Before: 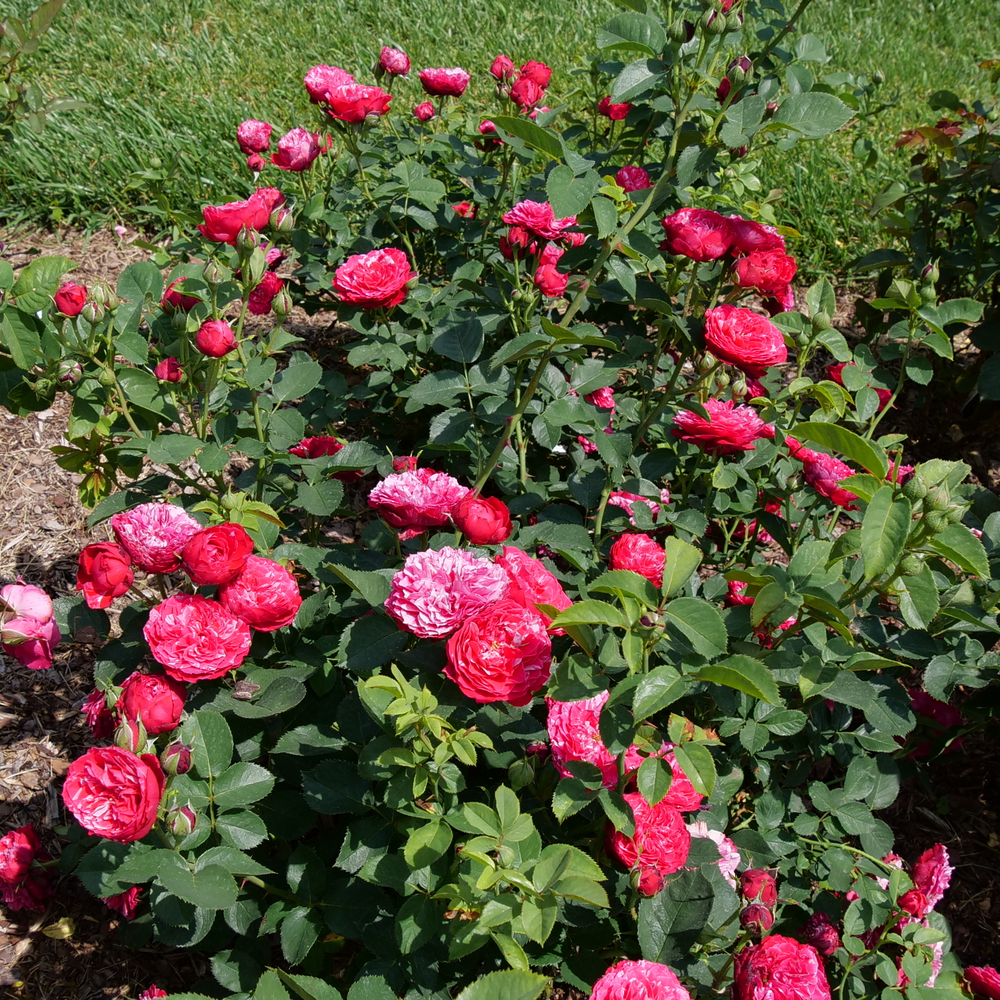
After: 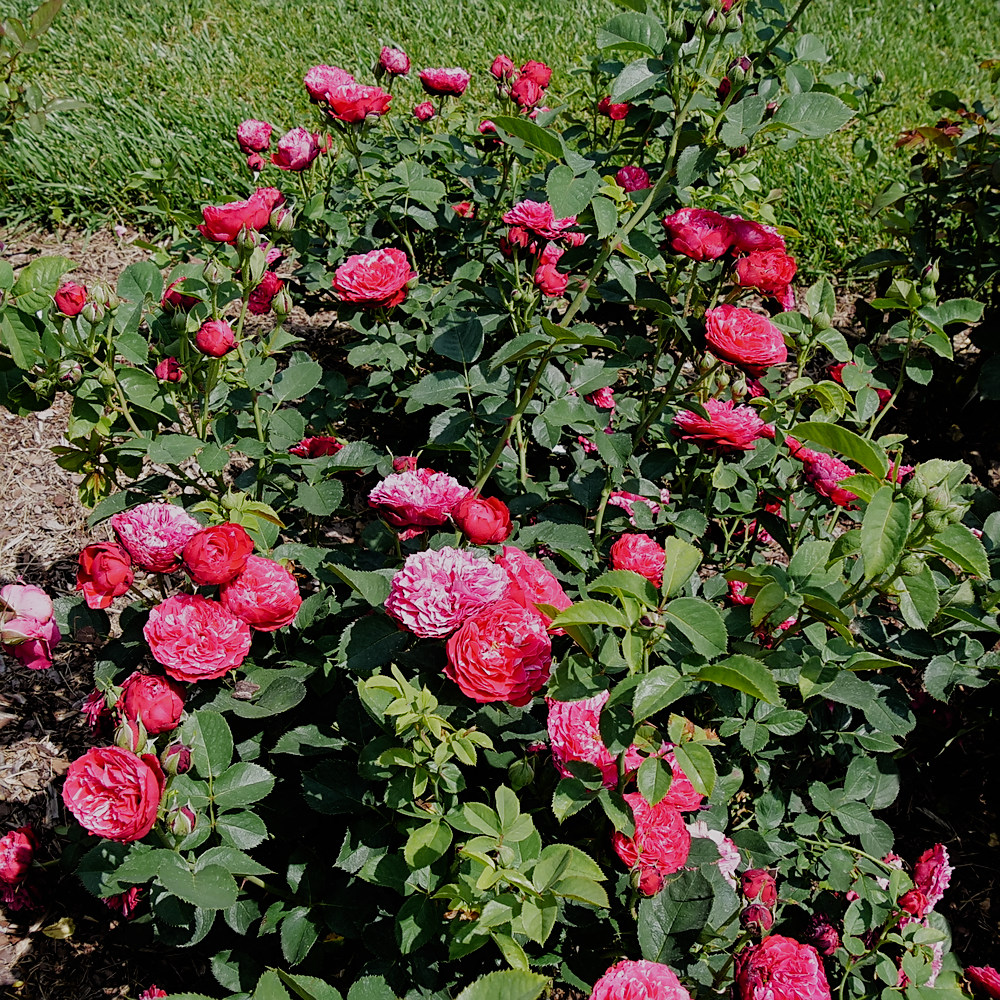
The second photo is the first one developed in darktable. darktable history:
filmic rgb: black relative exposure -7.65 EV, white relative exposure 4.56 EV, hardness 3.61, add noise in highlights 0.001, preserve chrominance no, color science v3 (2019), use custom middle-gray values true, contrast in highlights soft
sharpen: on, module defaults
